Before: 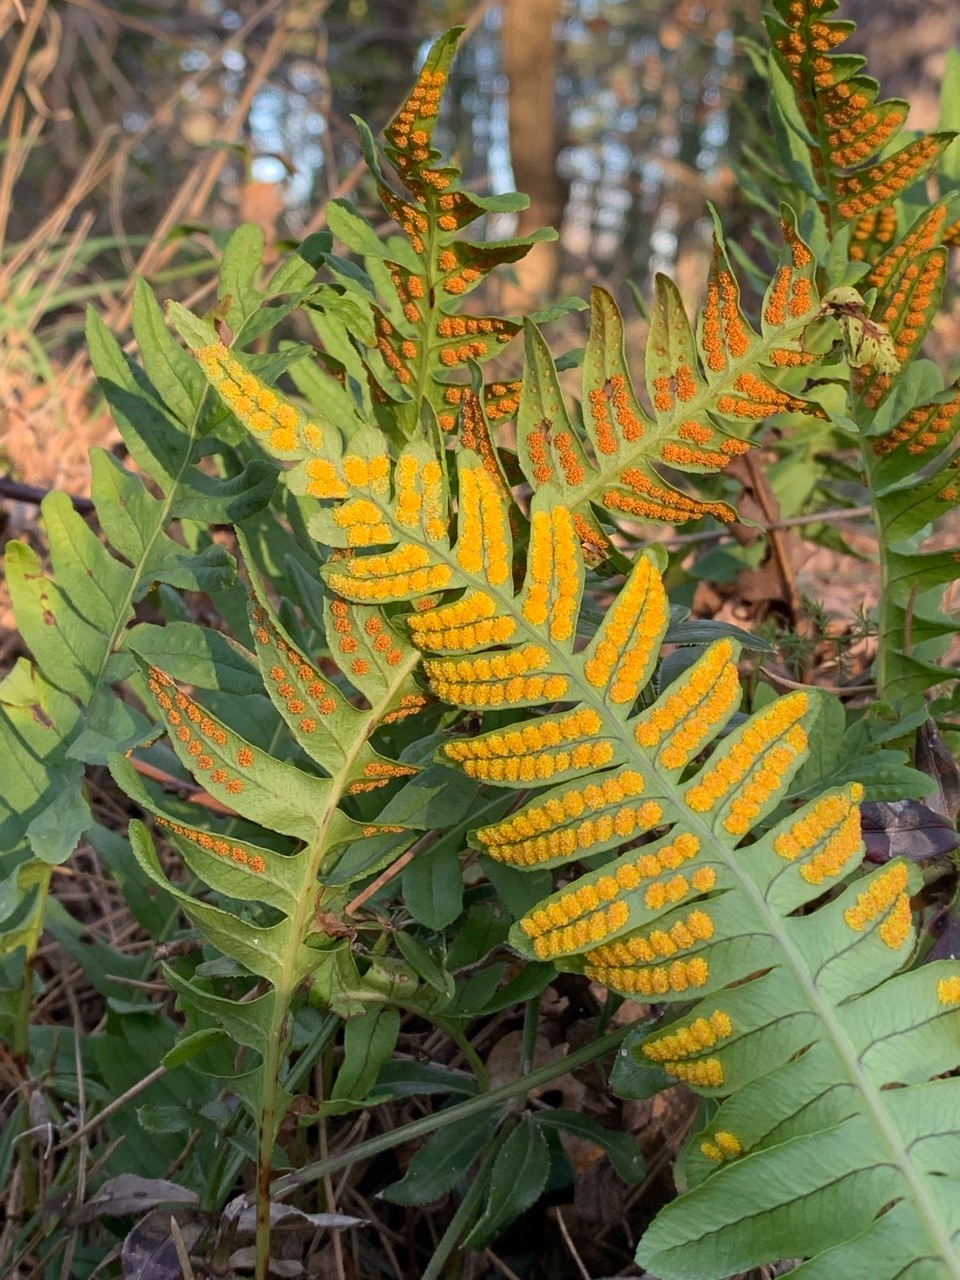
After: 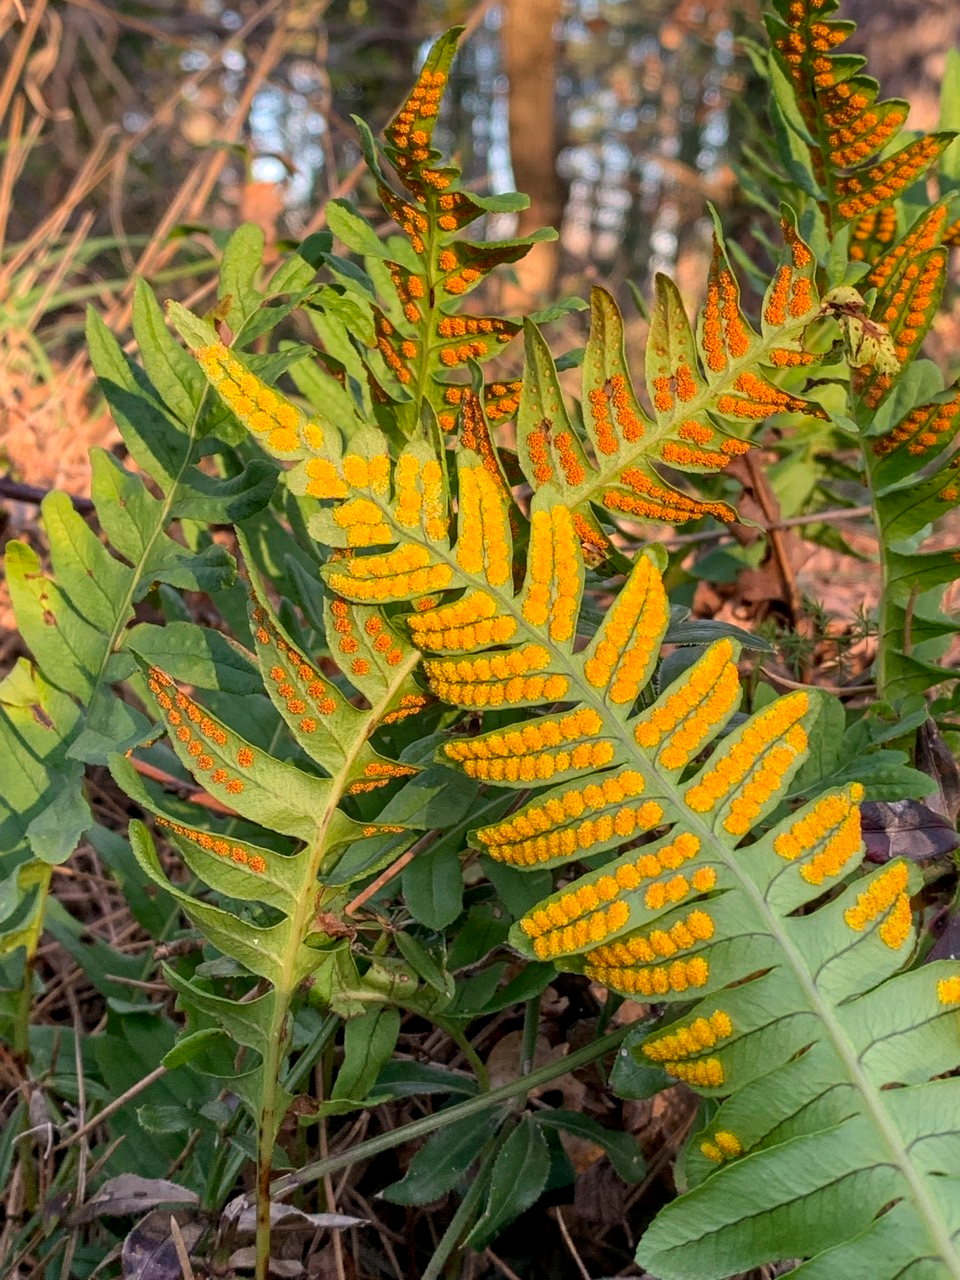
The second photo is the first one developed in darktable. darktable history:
local contrast: on, module defaults
color correction: highlights a* 5.78, highlights b* 4.8
shadows and highlights: radius 266.71, soften with gaussian
